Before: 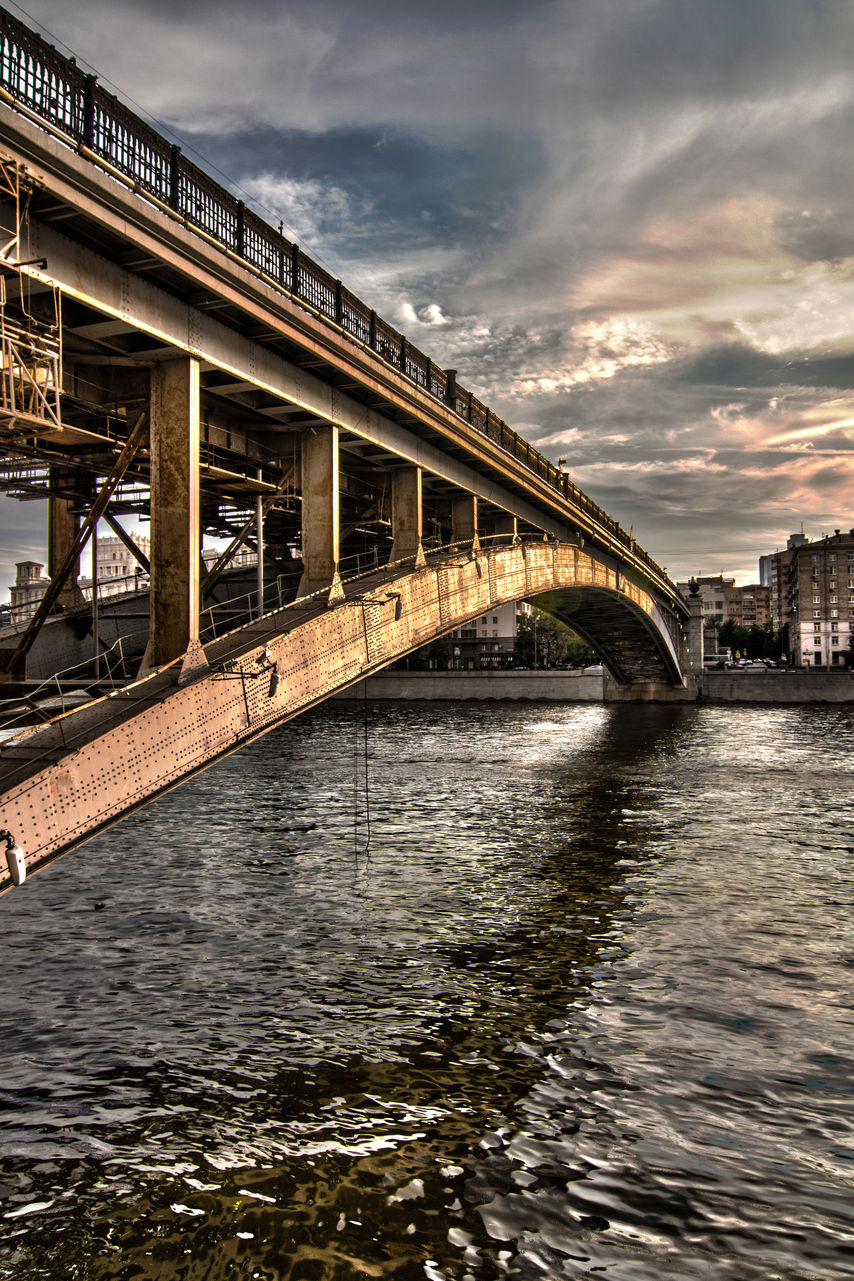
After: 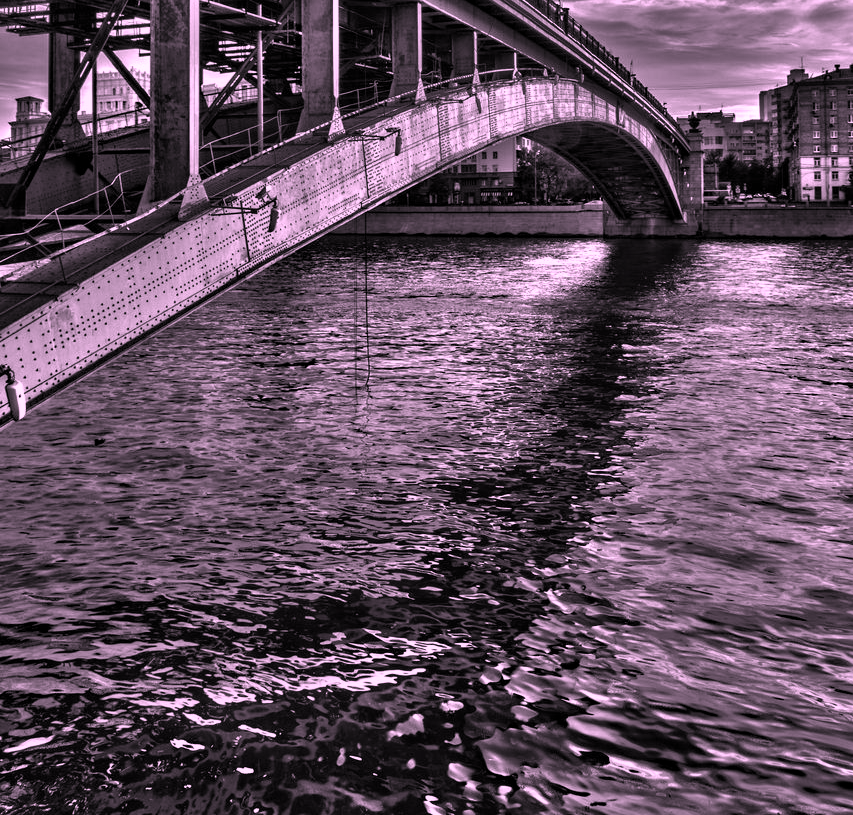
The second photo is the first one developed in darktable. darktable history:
crop and rotate: top 36.309%
color calibration: output gray [0.267, 0.423, 0.261, 0], gray › normalize channels true, illuminant as shot in camera, x 0.358, y 0.373, temperature 4628.91 K, gamut compression 0.027
haze removal: compatibility mode true, adaptive false
color correction: highlights a* 18.89, highlights b* -11.84, saturation 1.68
